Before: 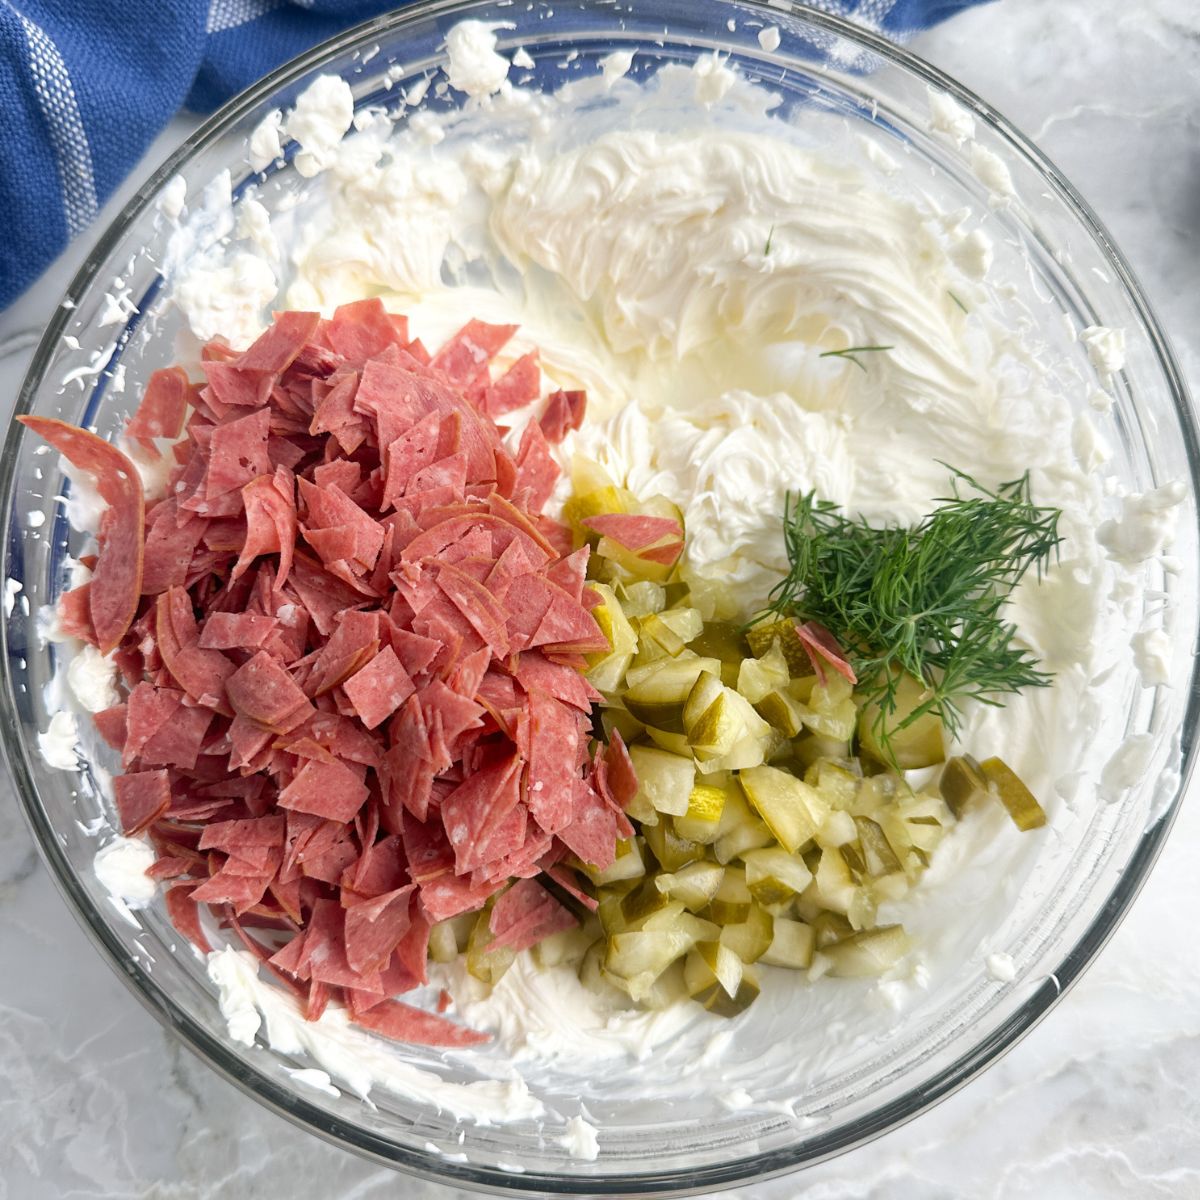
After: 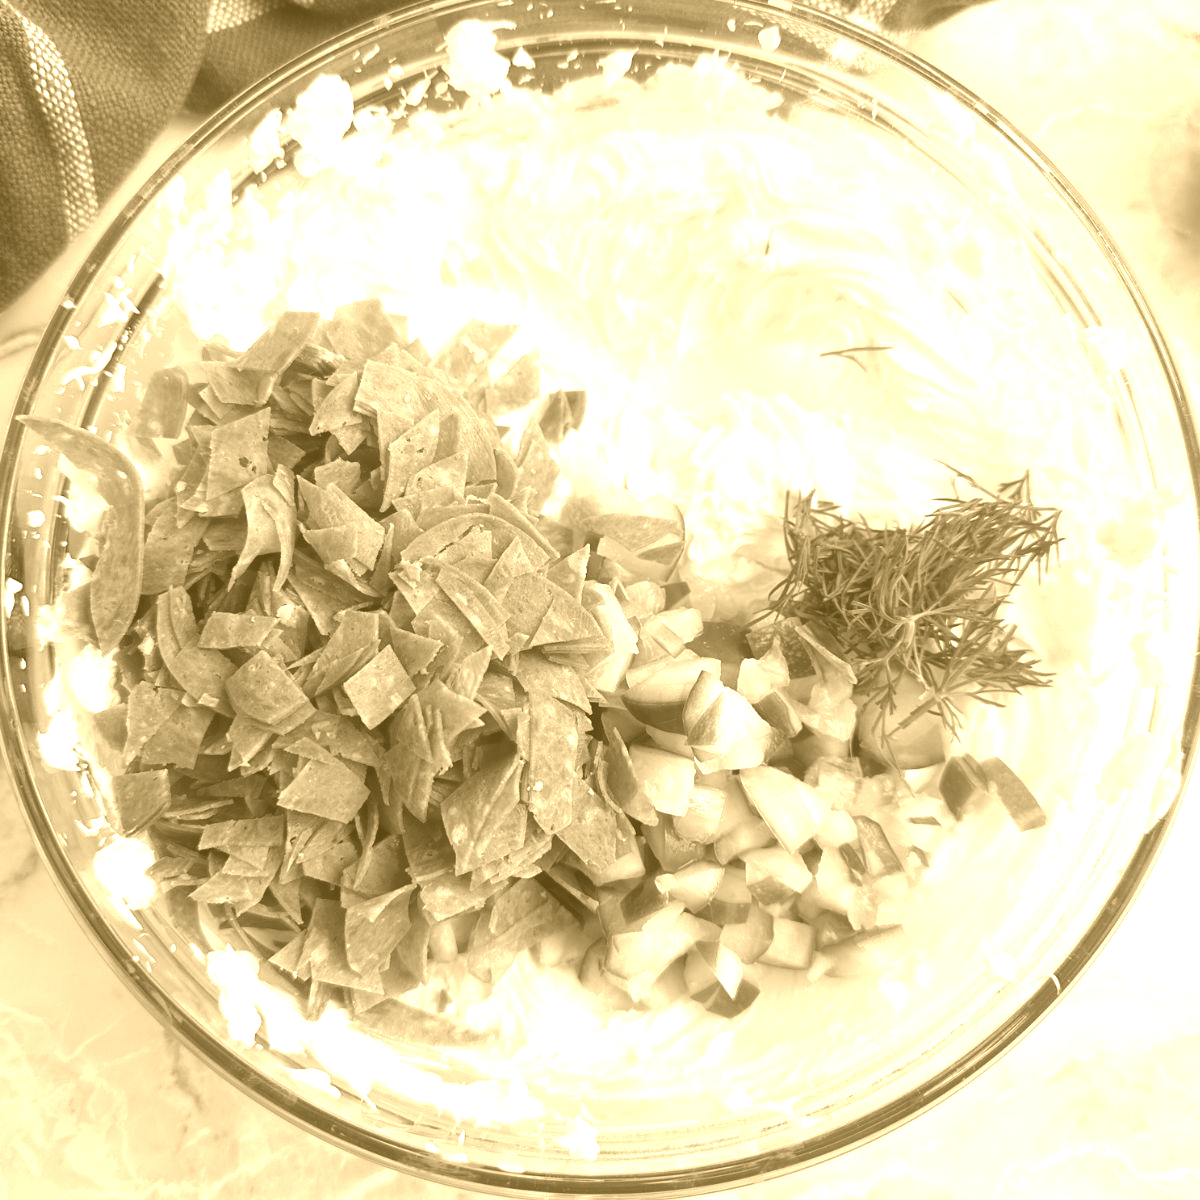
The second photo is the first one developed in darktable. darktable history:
color contrast: blue-yellow contrast 0.62
colorize: hue 36°, source mix 100%
contrast brightness saturation: brightness -0.09
